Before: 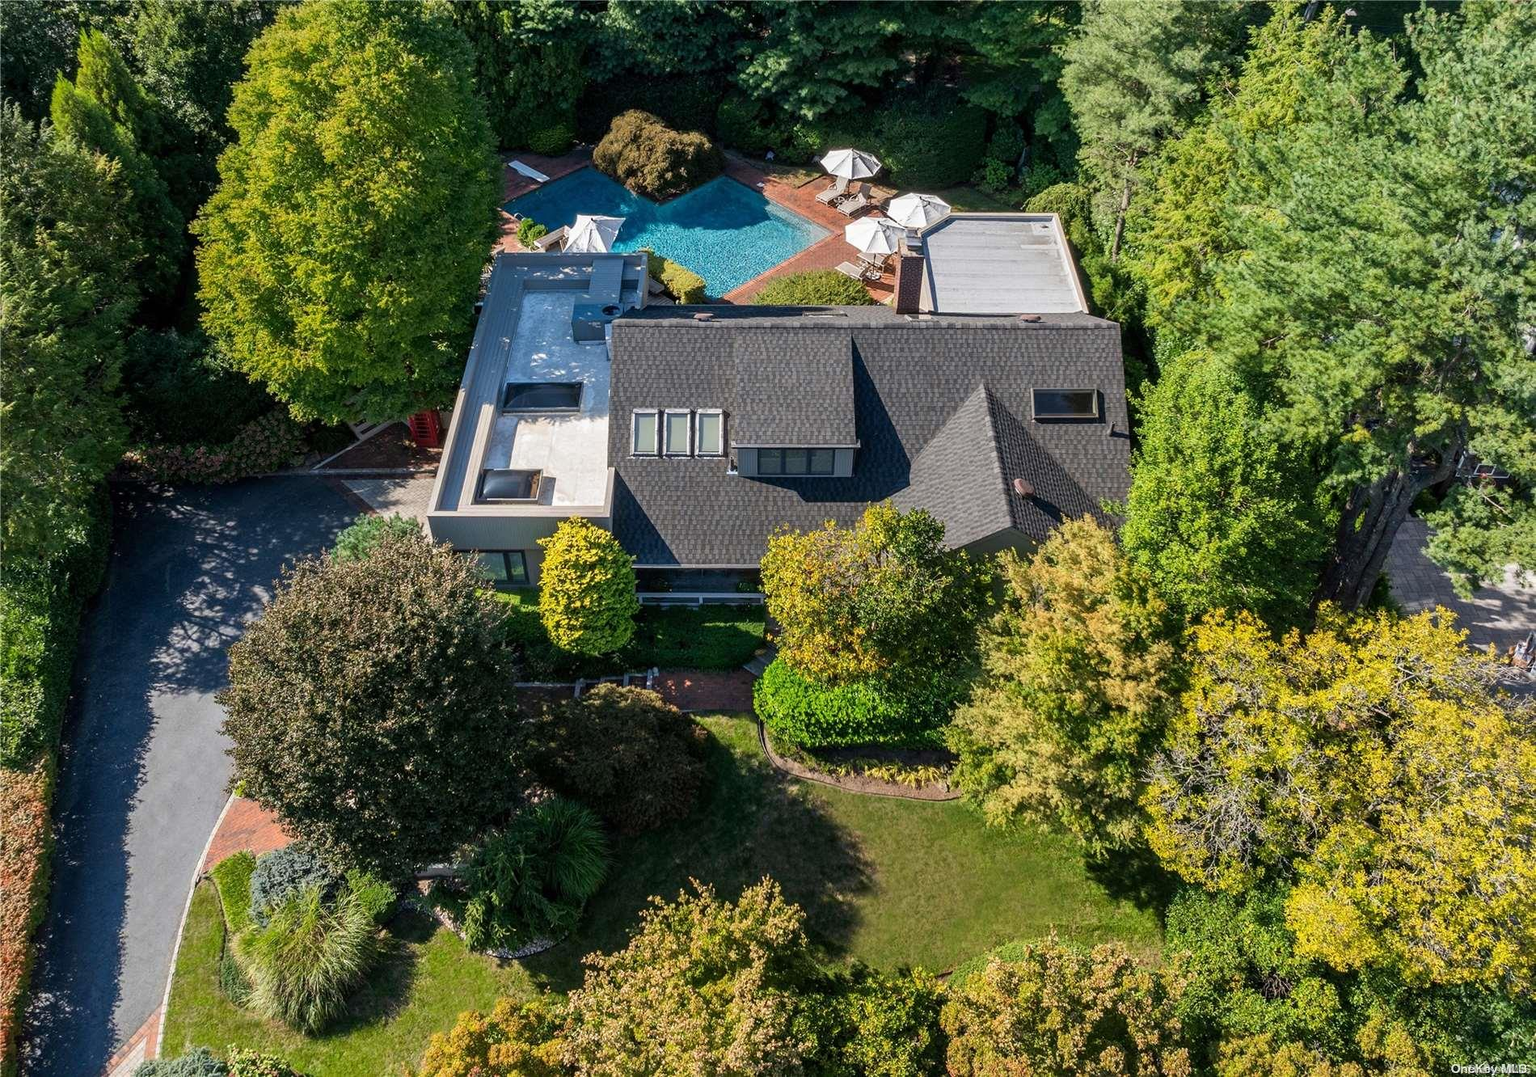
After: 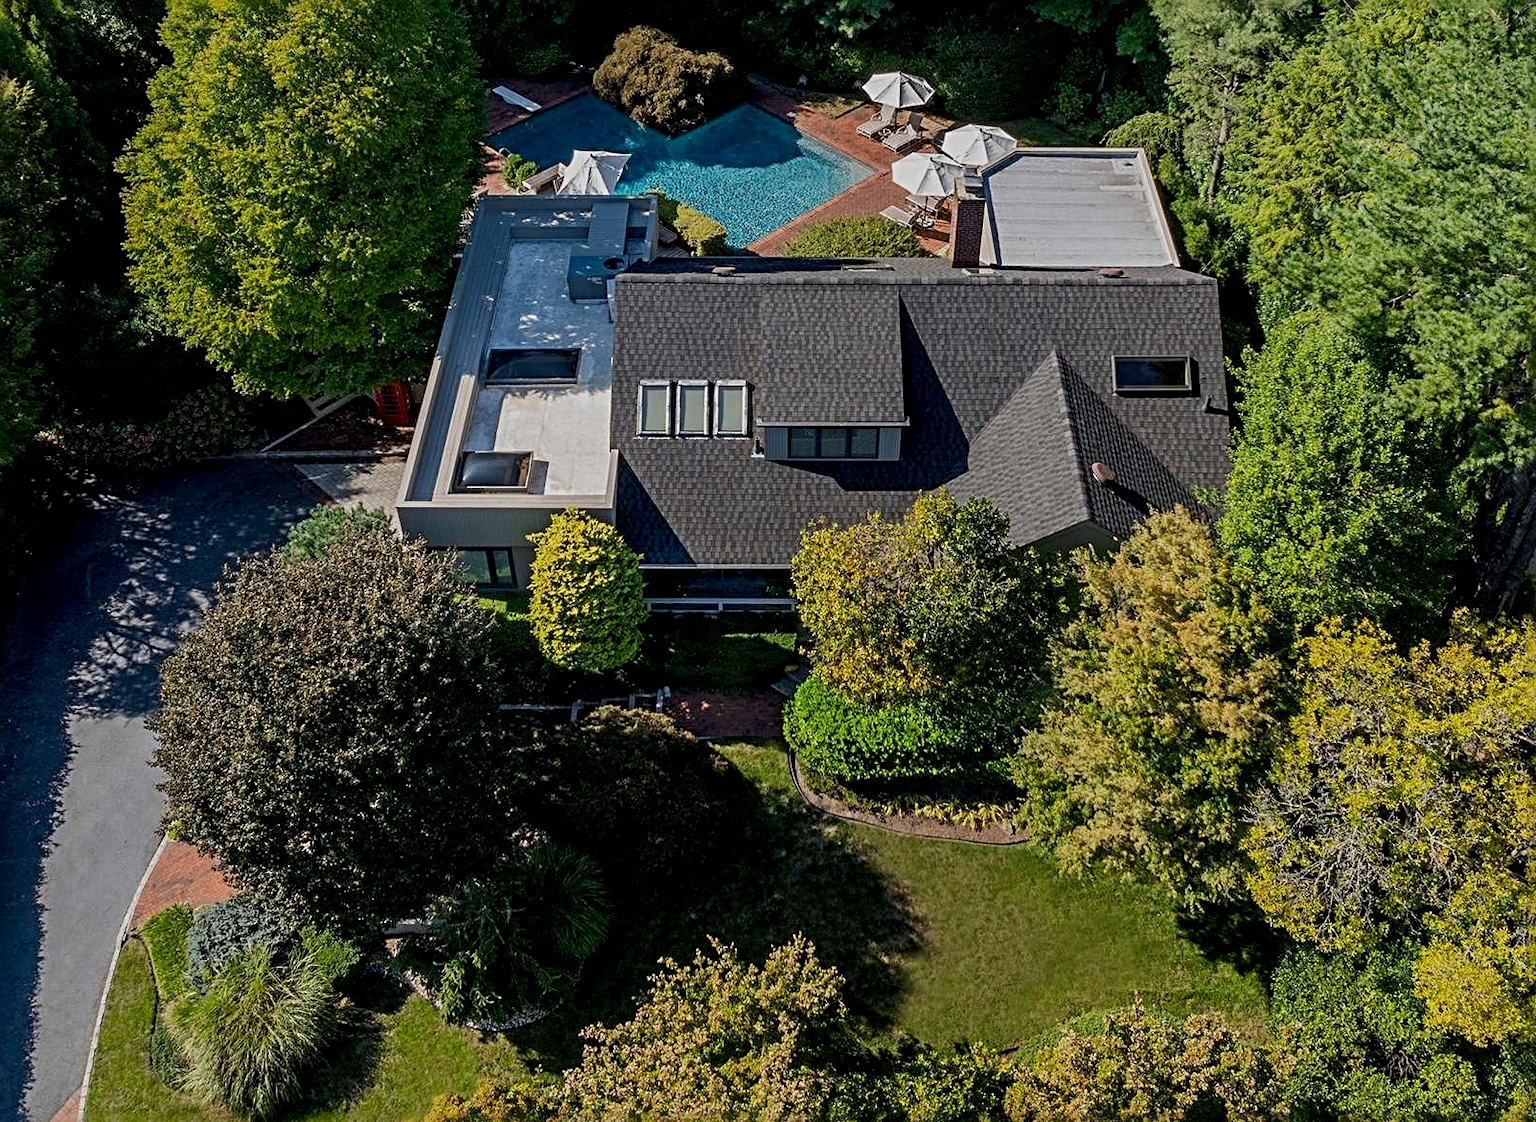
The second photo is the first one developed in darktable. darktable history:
crop: left 6.091%, top 8.2%, right 9.531%, bottom 3.863%
sharpen: radius 4
exposure: black level correction 0.009, exposure -0.631 EV, compensate highlight preservation false
